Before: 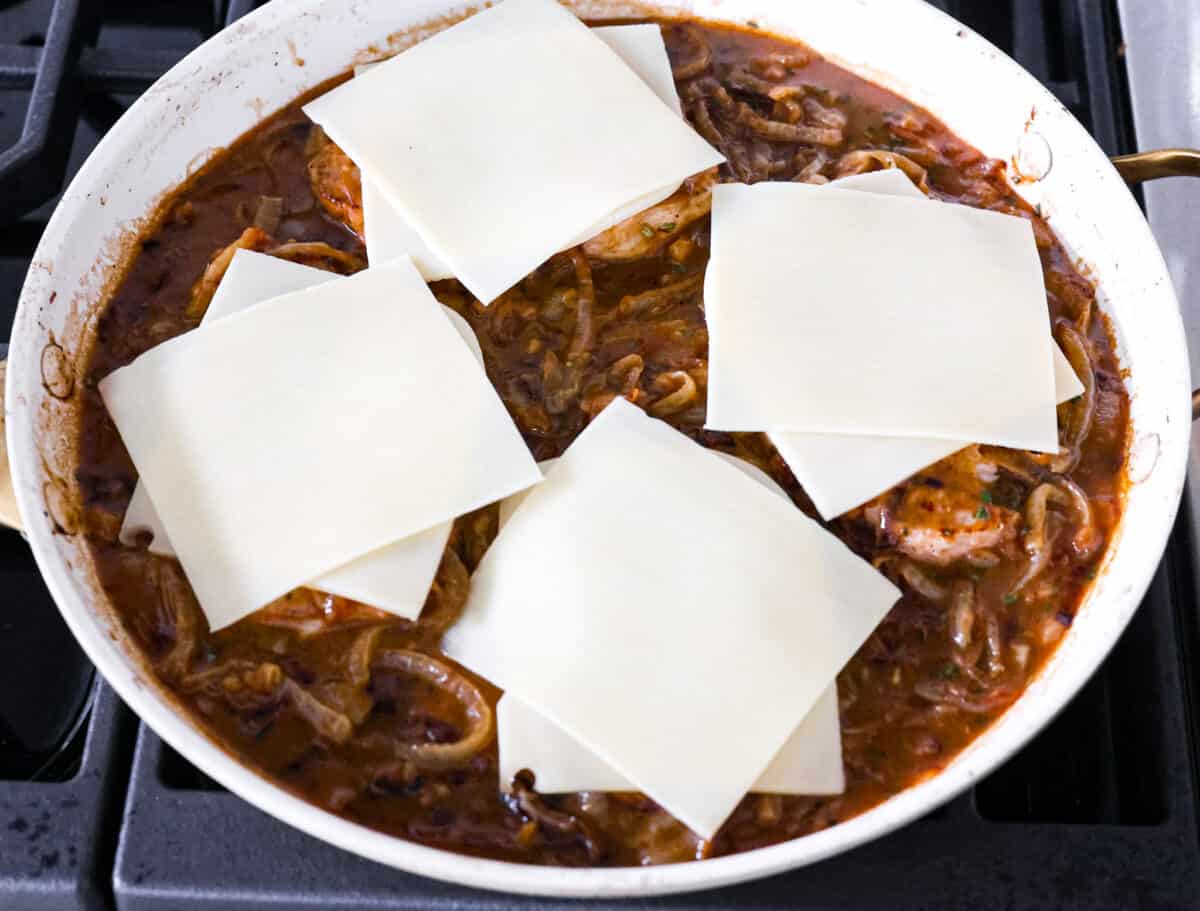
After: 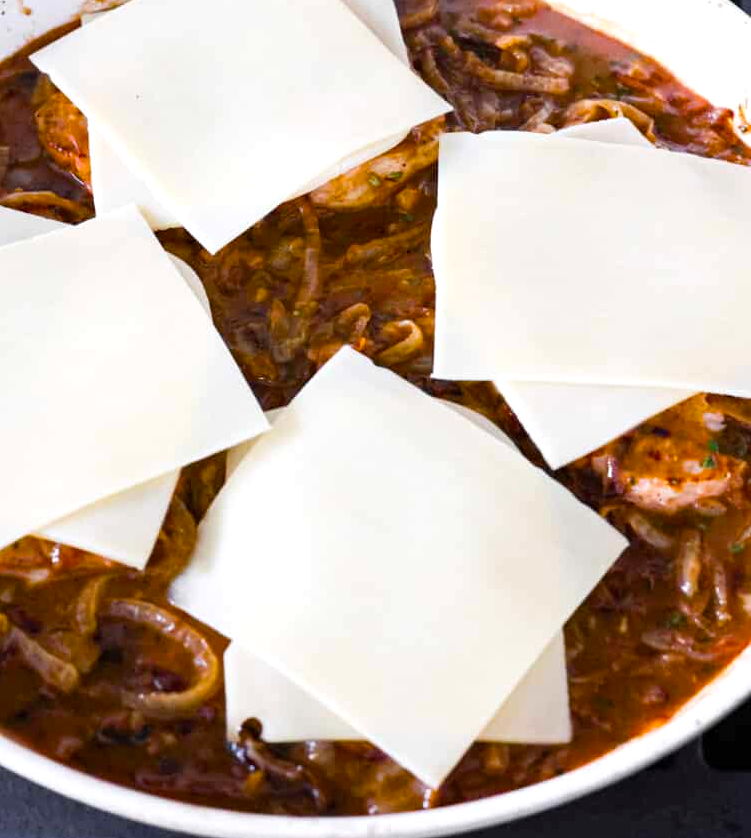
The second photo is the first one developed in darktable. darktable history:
crop and rotate: left 22.81%, top 5.623%, right 14.54%, bottom 2.318%
color balance rgb: linear chroma grading › global chroma 9.96%, perceptual saturation grading › global saturation 25.539%, perceptual brilliance grading › global brilliance -0.573%, perceptual brilliance grading › highlights -1.37%, perceptual brilliance grading › mid-tones -2.018%, perceptual brilliance grading › shadows -0.949%, global vibrance -24.889%
exposure: exposure 0.195 EV, compensate highlight preservation false
